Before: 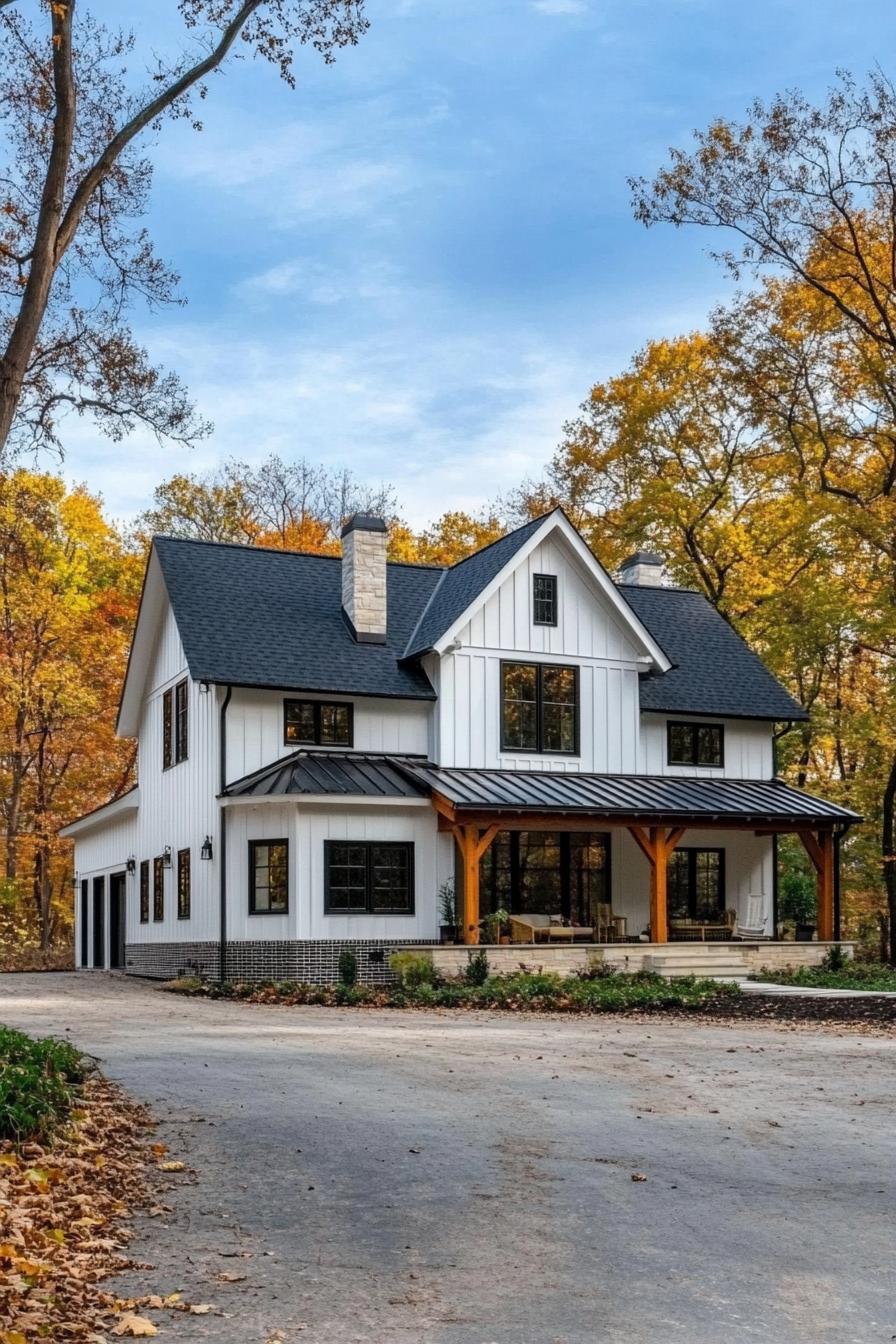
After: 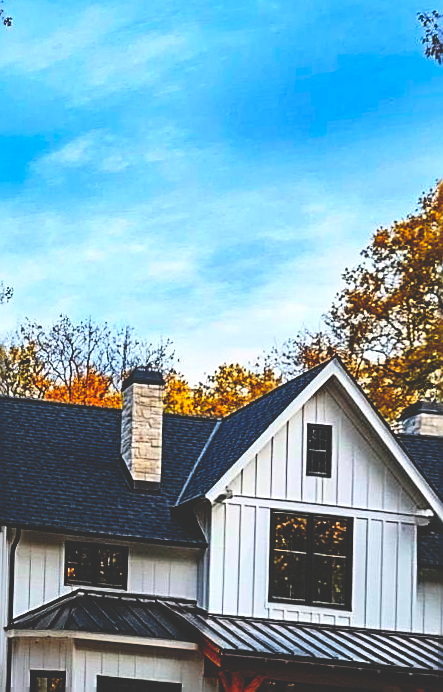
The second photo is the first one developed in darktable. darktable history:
crop: left 17.835%, top 7.675%, right 32.881%, bottom 32.213%
color balance rgb: perceptual saturation grading › global saturation 10%, global vibrance 10%
haze removal: compatibility mode true, adaptive false
rotate and perspective: rotation 1.69°, lens shift (vertical) -0.023, lens shift (horizontal) -0.291, crop left 0.025, crop right 0.988, crop top 0.092, crop bottom 0.842
contrast brightness saturation: contrast 0.2, brightness 0.16, saturation 0.22
base curve: curves: ch0 [(0, 0.02) (0.083, 0.036) (1, 1)], preserve colors none
sharpen: amount 1
